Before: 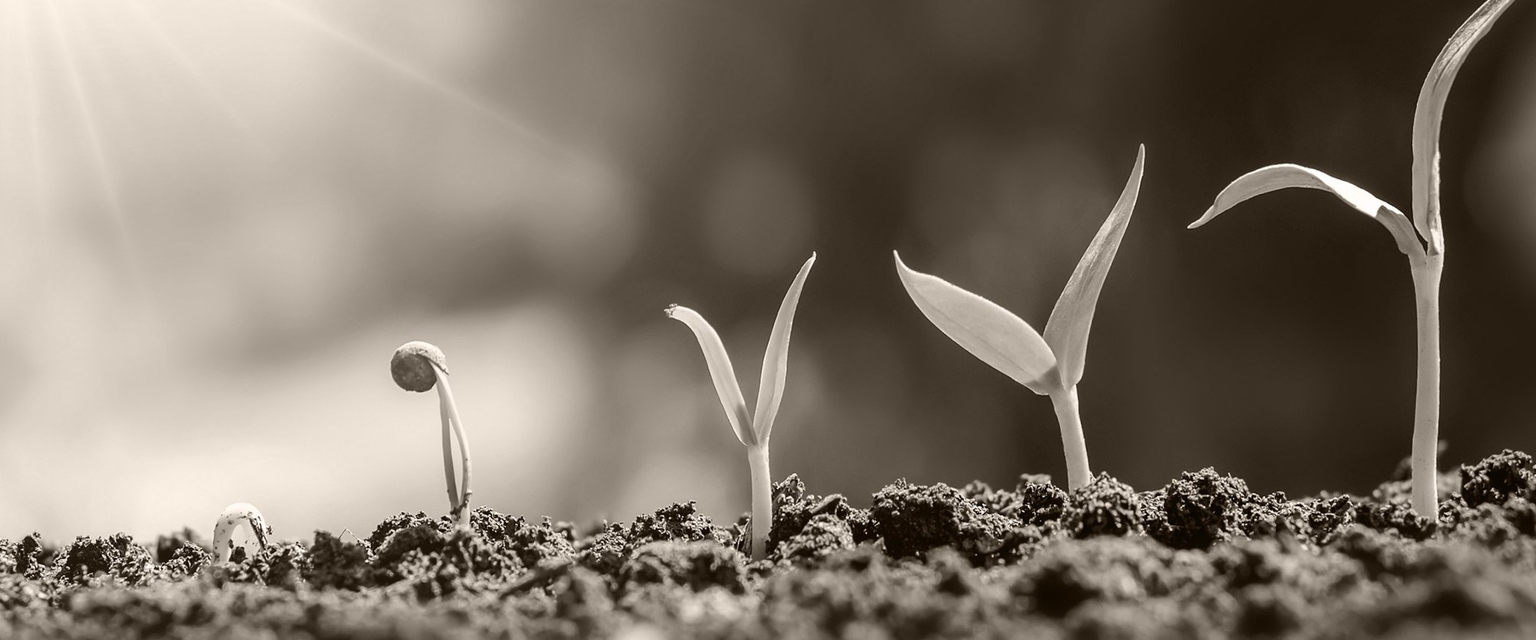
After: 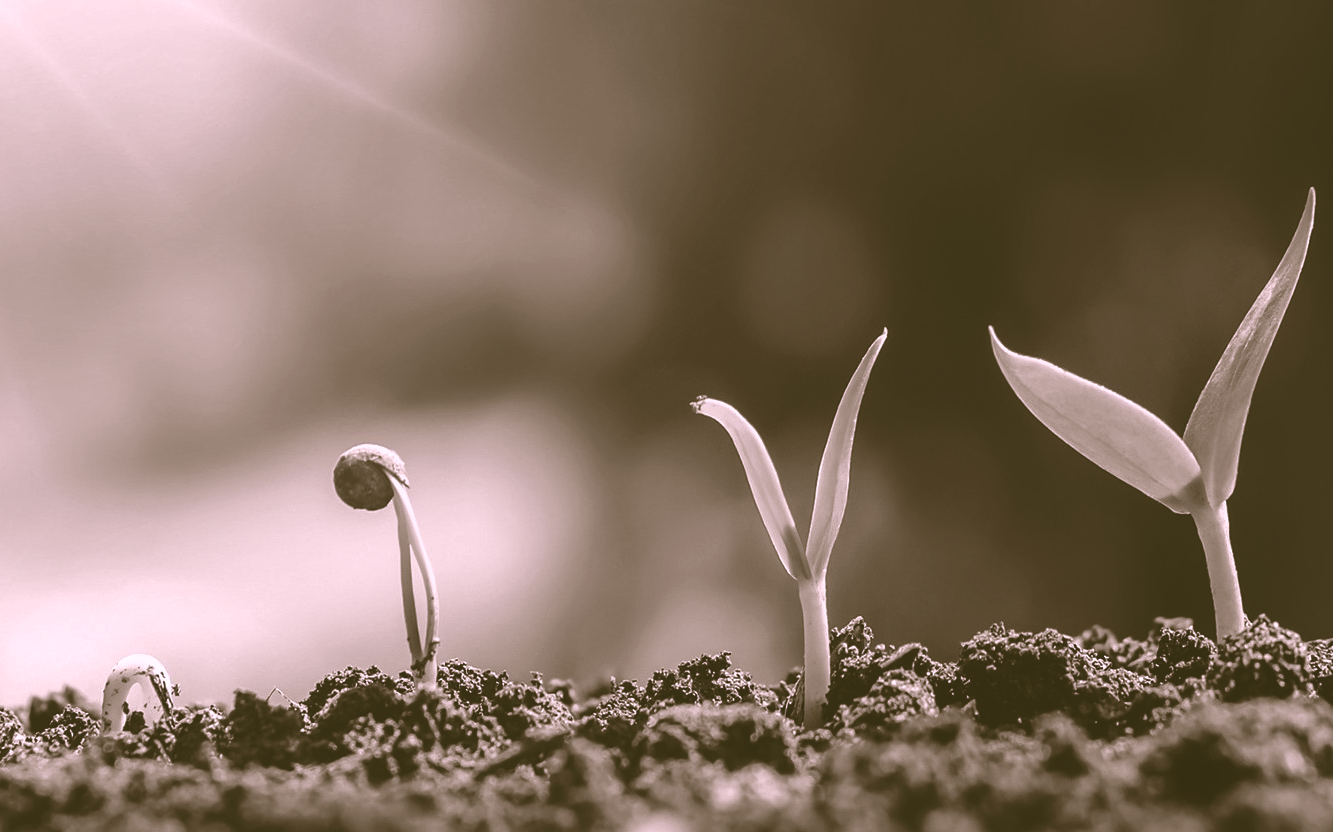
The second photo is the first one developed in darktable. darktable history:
crop and rotate: left 8.786%, right 24.548%
white balance: red 1.042, blue 1.17
color balance: on, module defaults
rgb curve: curves: ch0 [(0, 0.186) (0.314, 0.284) (0.775, 0.708) (1, 1)], compensate middle gray true, preserve colors none
color correction: highlights a* -1.43, highlights b* 10.12, shadows a* 0.395, shadows b* 19.35
